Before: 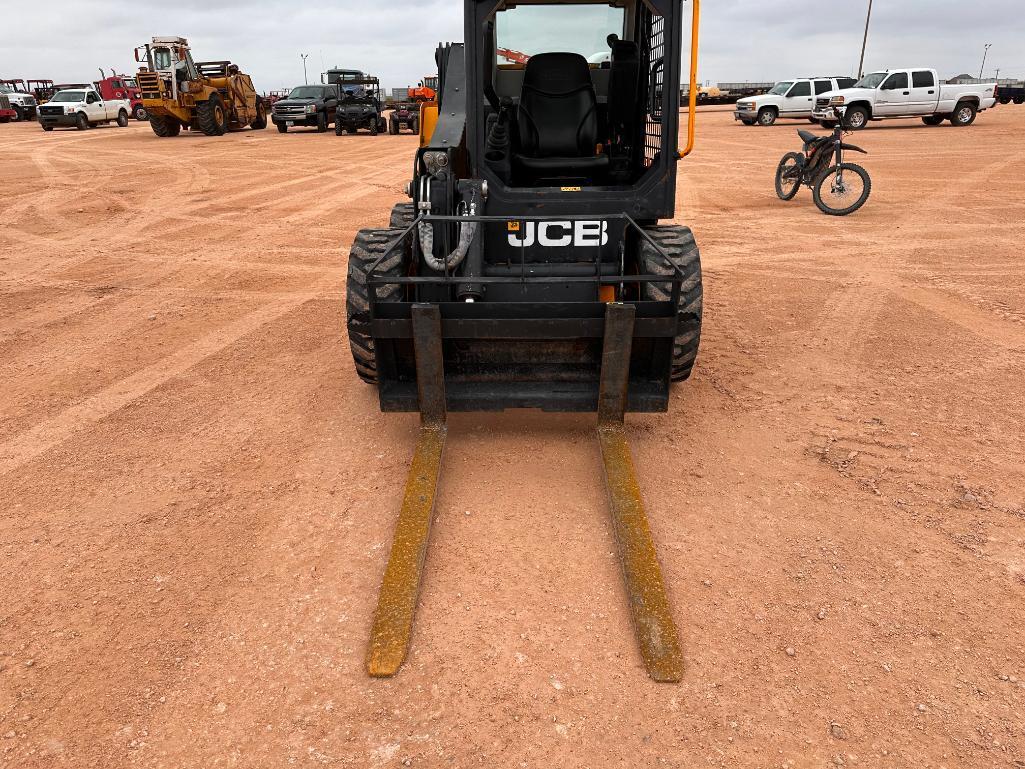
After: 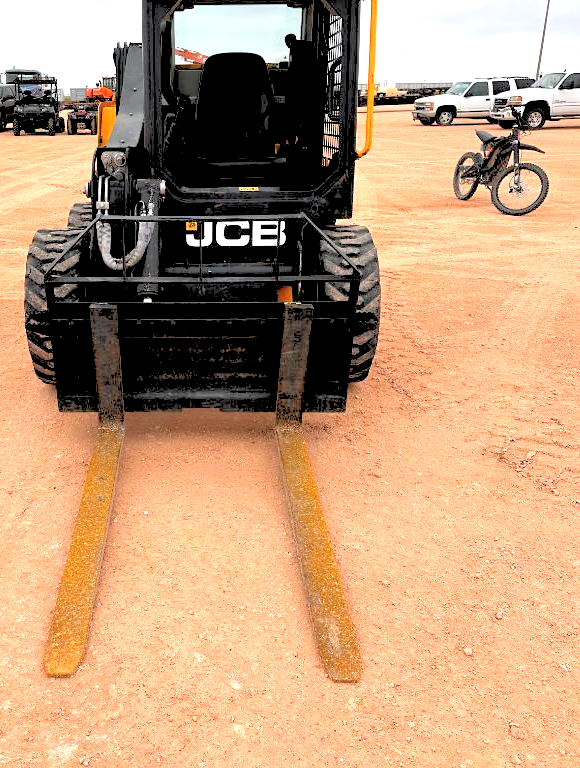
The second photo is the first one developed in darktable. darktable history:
exposure: black level correction 0, exposure 0.68 EV, compensate exposure bias true, compensate highlight preservation false
rgb levels: levels [[0.027, 0.429, 0.996], [0, 0.5, 1], [0, 0.5, 1]]
crop: left 31.458%, top 0%, right 11.876%
